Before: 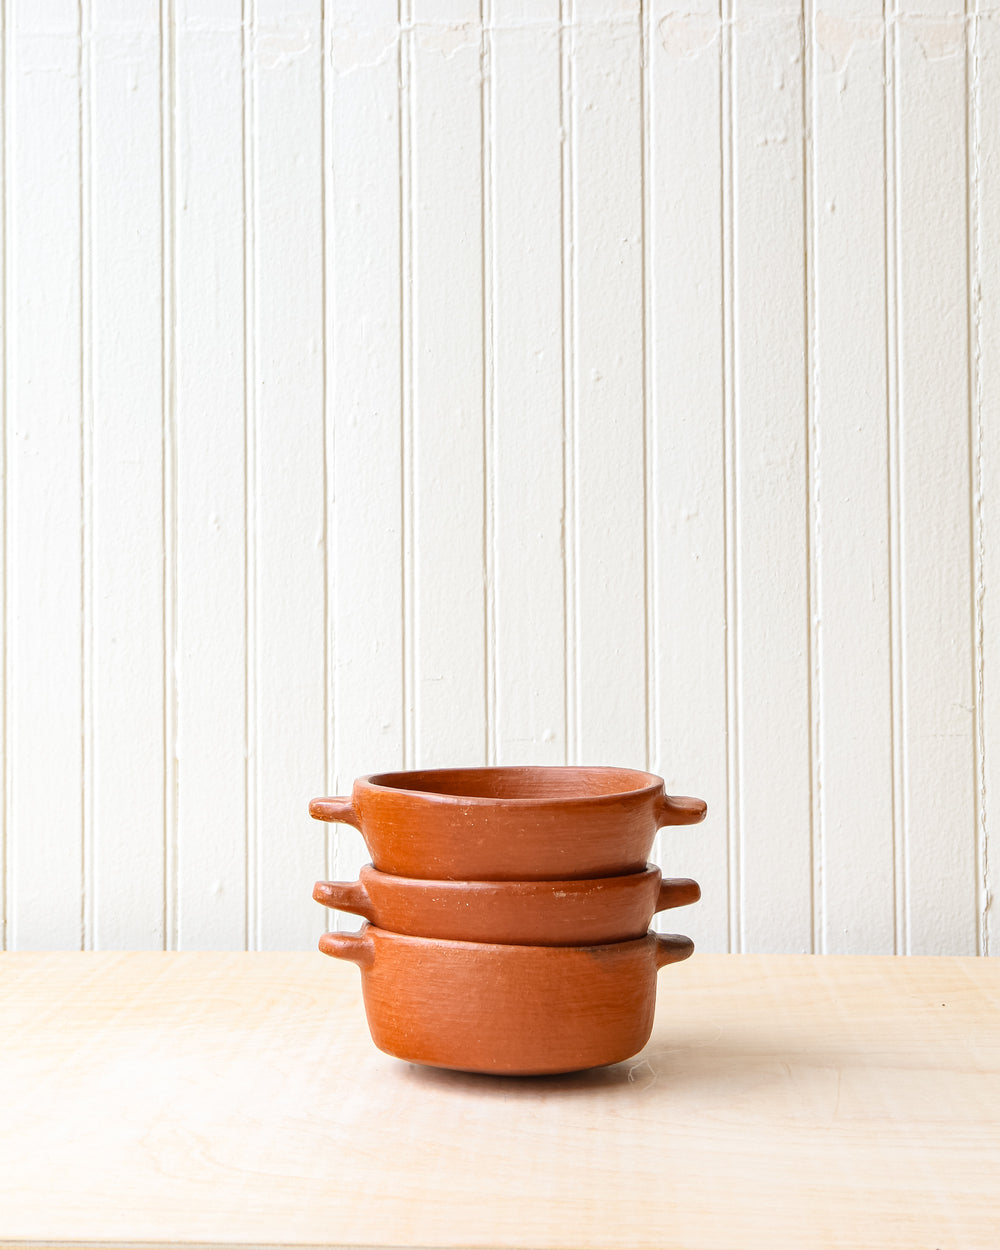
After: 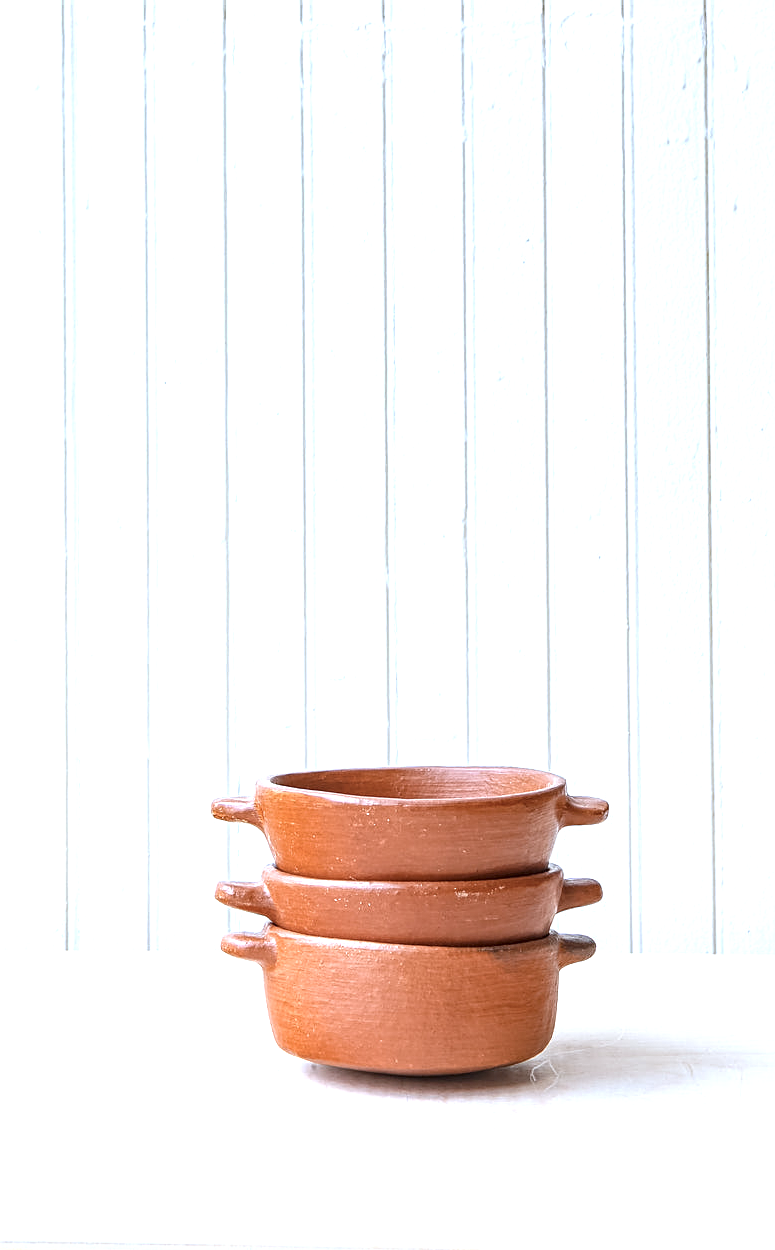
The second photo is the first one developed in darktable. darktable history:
exposure: exposure 0.609 EV, compensate highlight preservation false
local contrast: on, module defaults
contrast brightness saturation: saturation -0.158
crop: left 9.886%, right 12.514%
sharpen: on, module defaults
color calibration: illuminant custom, x 0.389, y 0.387, temperature 3839.72 K, saturation algorithm version 1 (2020)
